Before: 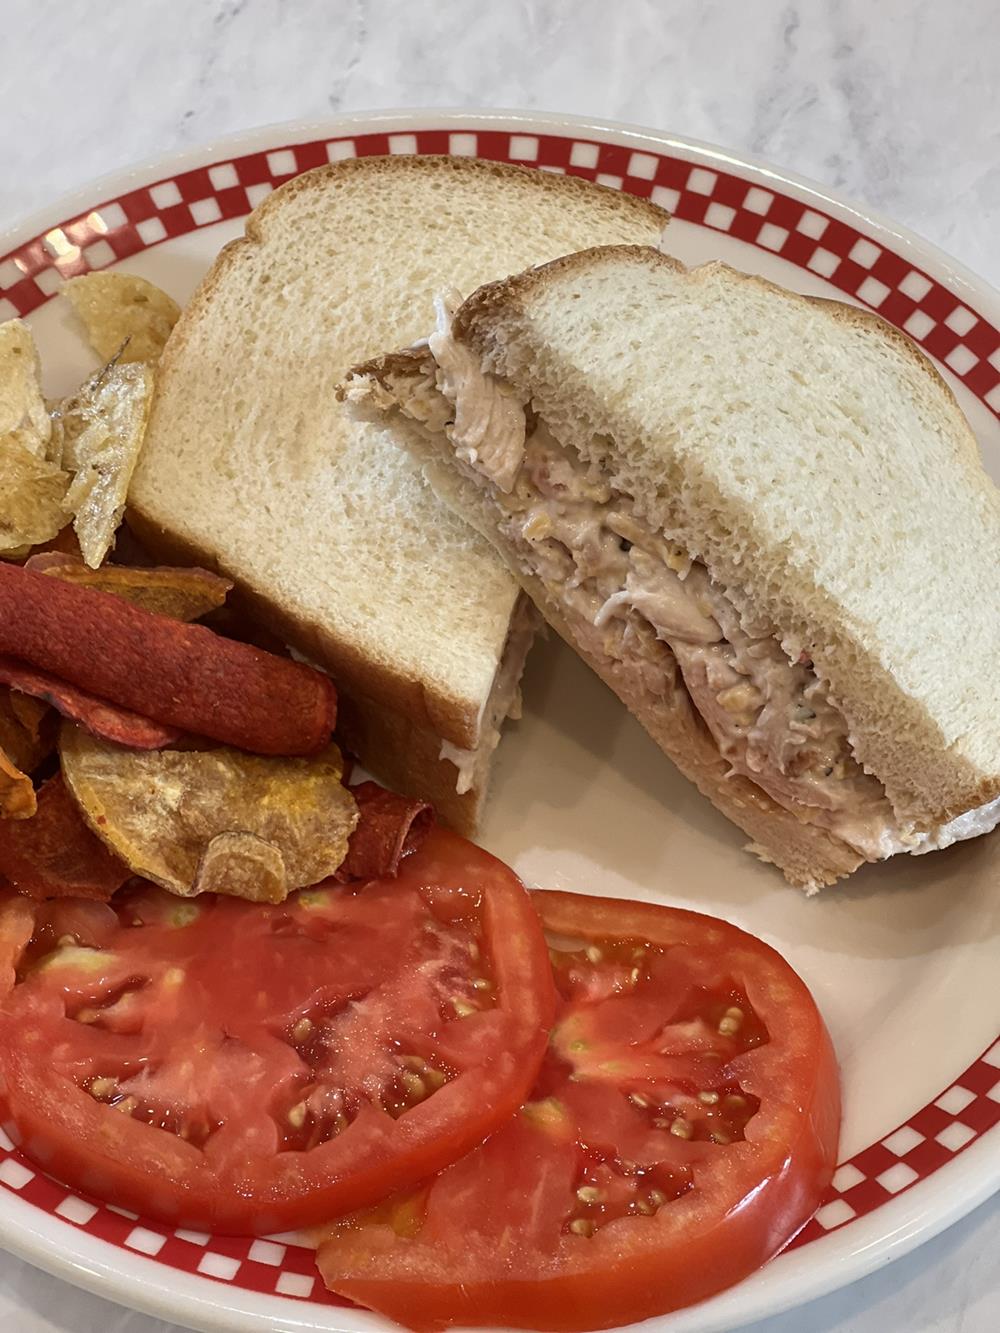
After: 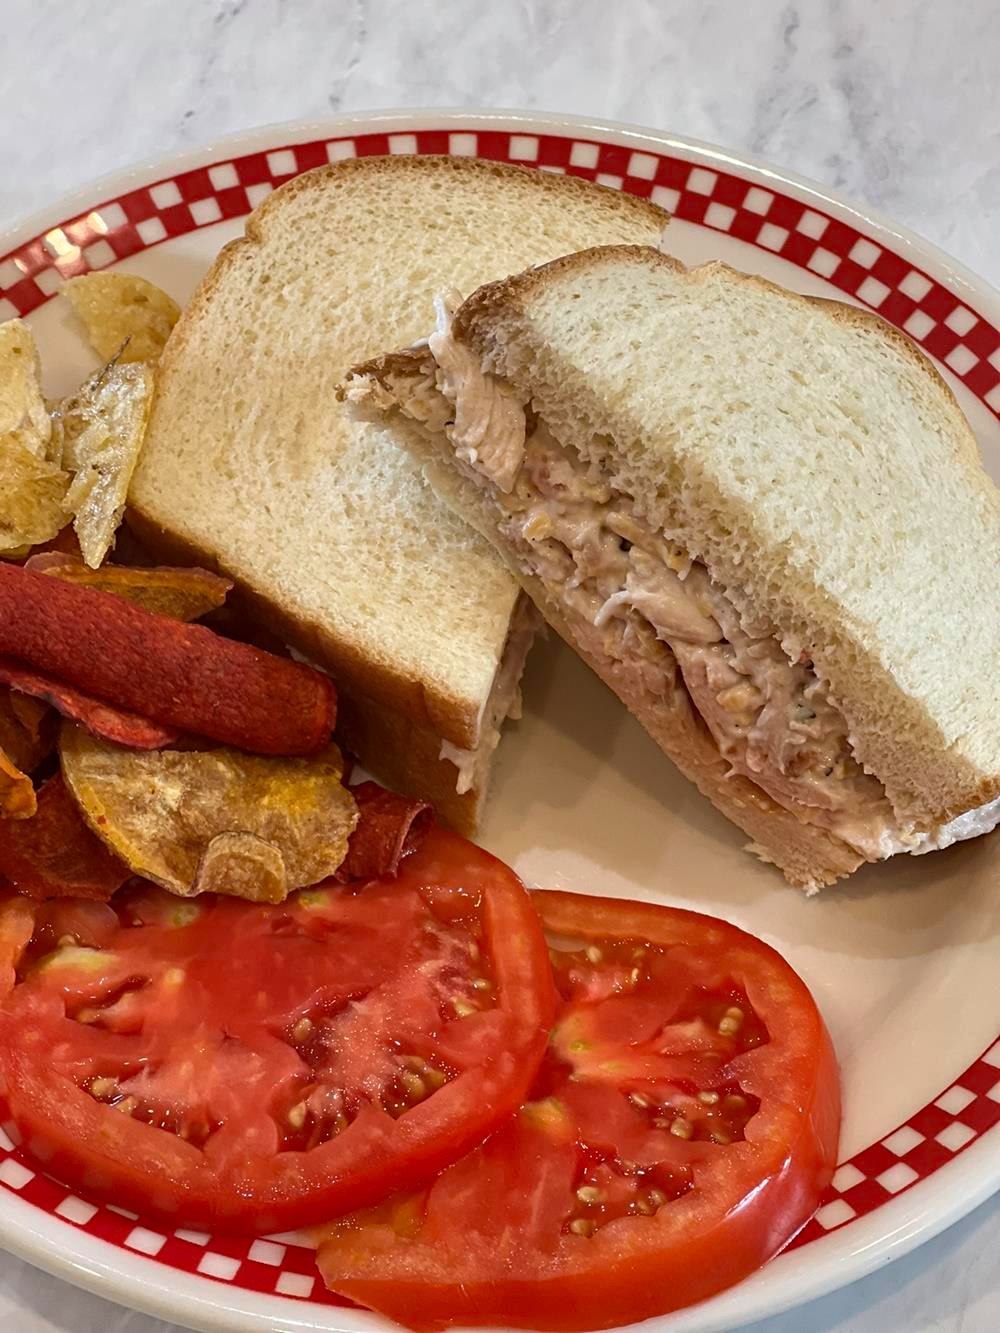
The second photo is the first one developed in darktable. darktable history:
color balance: contrast fulcrum 17.78%
haze removal: compatibility mode true, adaptive false
